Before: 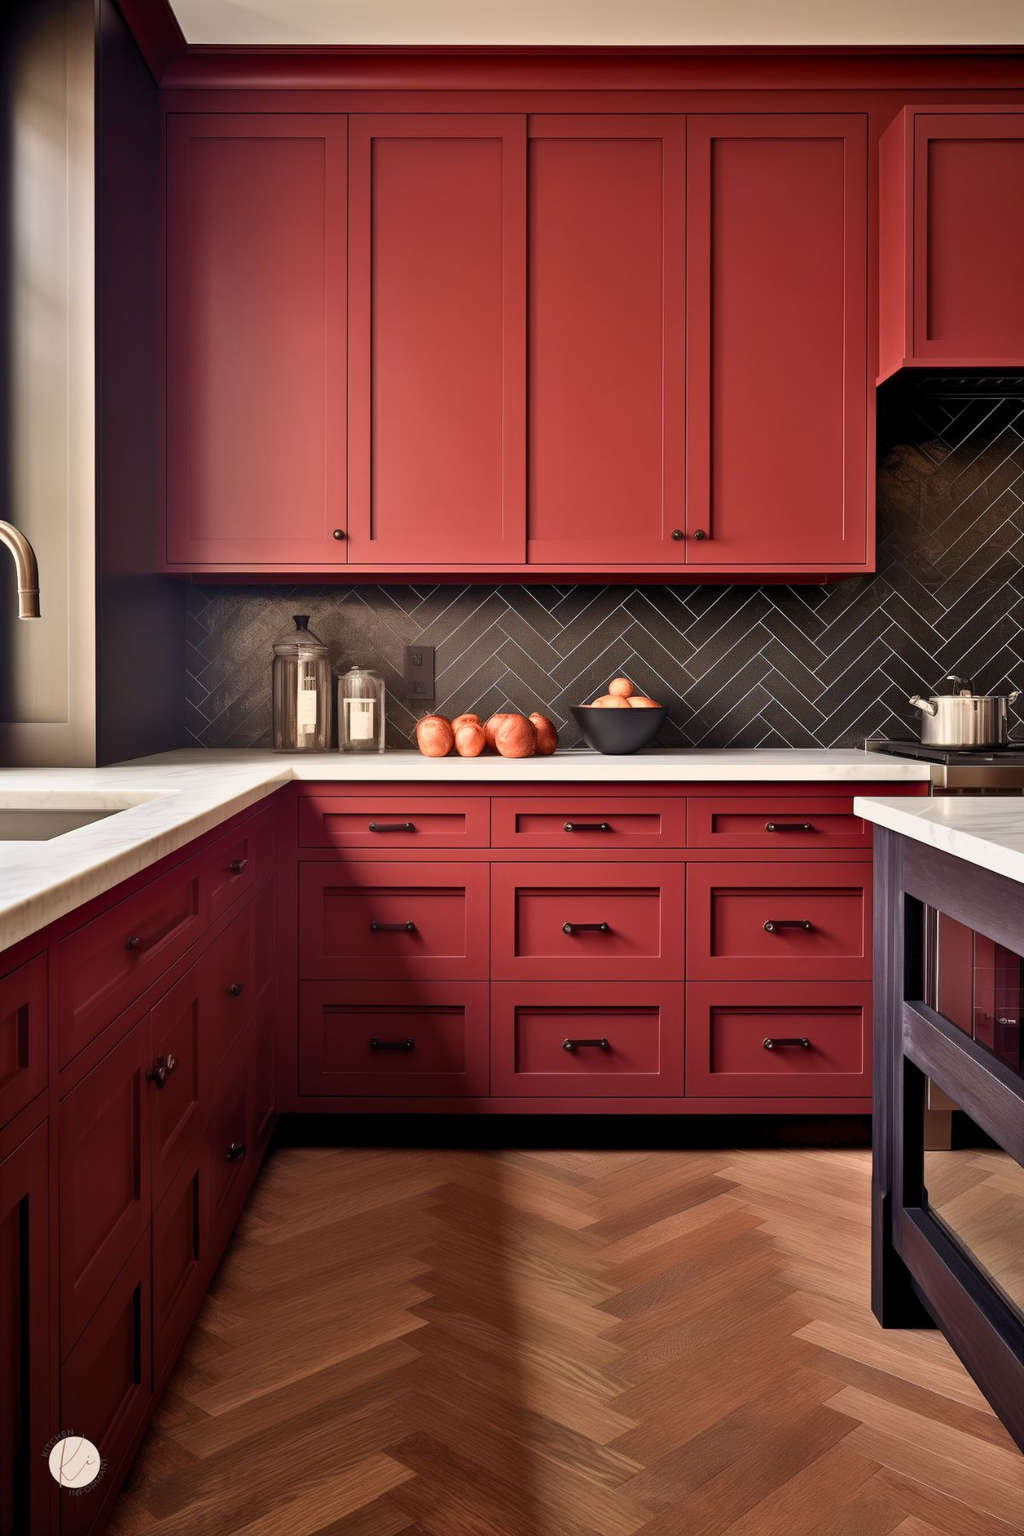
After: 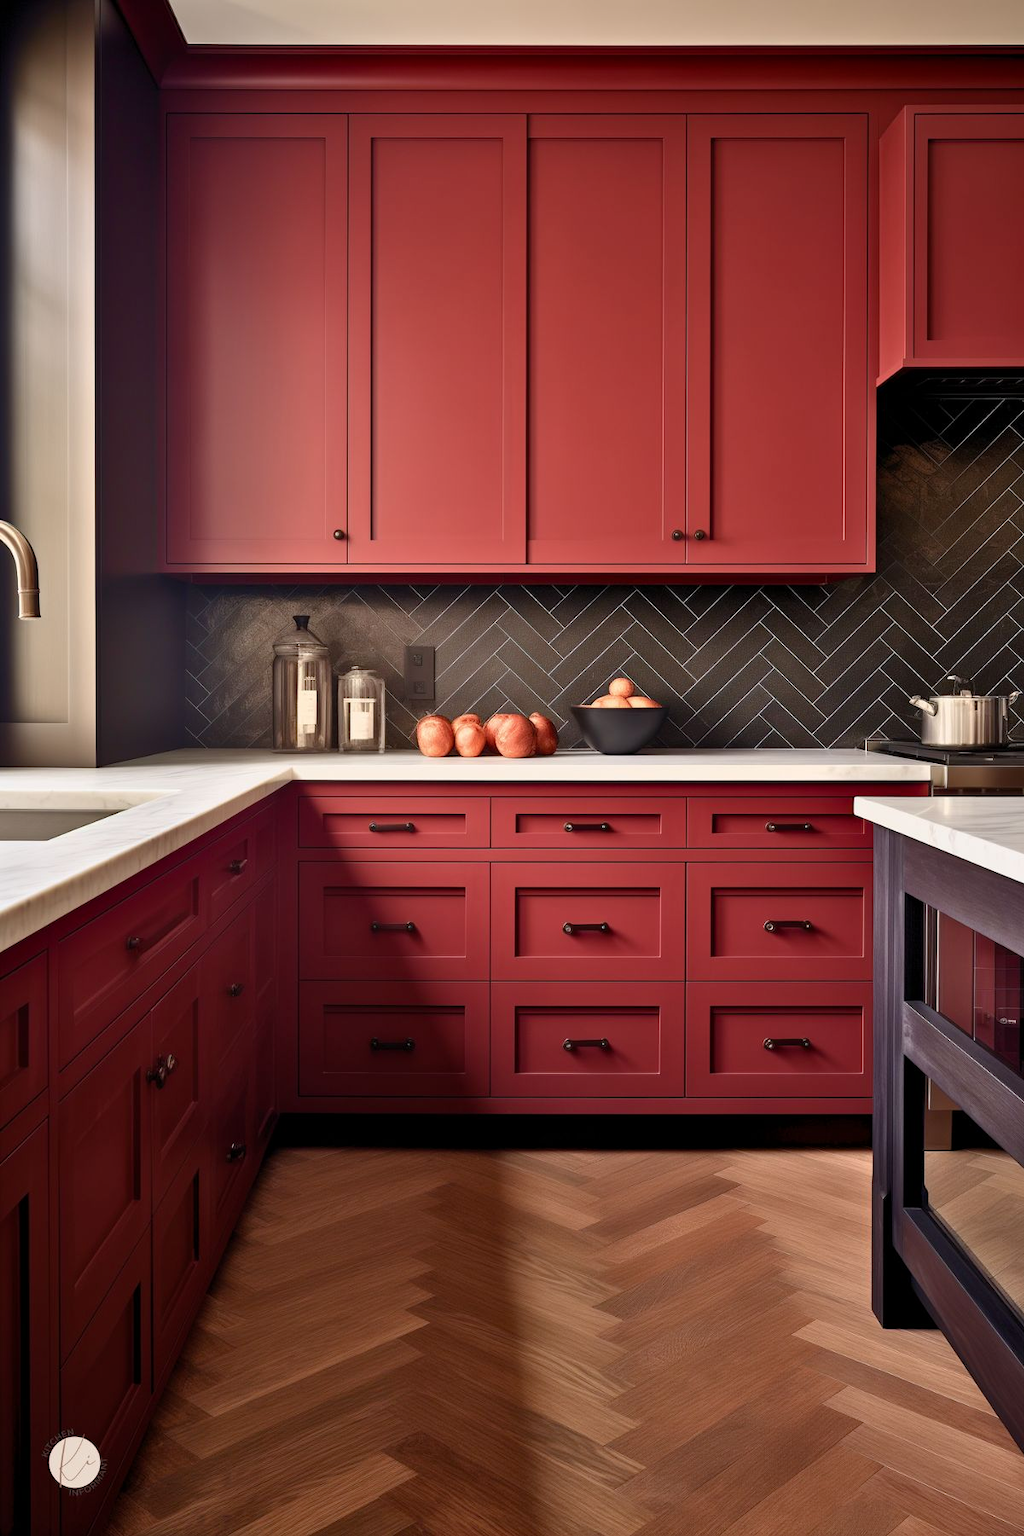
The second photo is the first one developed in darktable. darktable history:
color balance rgb: power › hue 71.15°, linear chroma grading › shadows -2.095%, linear chroma grading › highlights -14.238%, linear chroma grading › global chroma -9.76%, linear chroma grading › mid-tones -9.93%, perceptual saturation grading › global saturation 15.935%, global vibrance 20%
